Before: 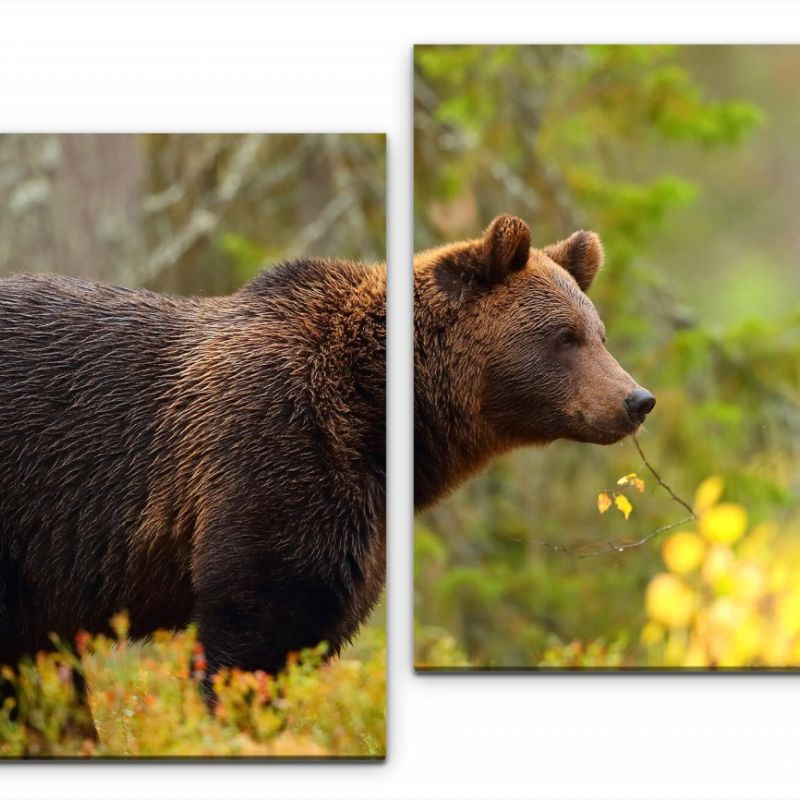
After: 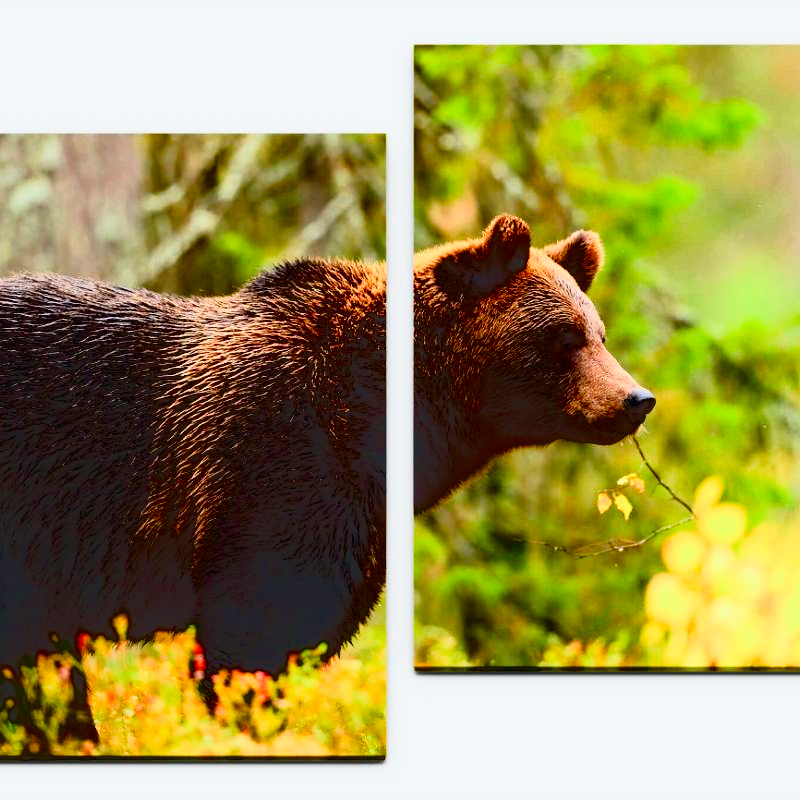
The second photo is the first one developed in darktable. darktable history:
tone equalizer: -8 EV -0.416 EV, -7 EV -0.427 EV, -6 EV -0.297 EV, -5 EV -0.23 EV, -3 EV 0.223 EV, -2 EV 0.309 EV, -1 EV 0.374 EV, +0 EV 0.432 EV, mask exposure compensation -0.505 EV
exposure: black level correction 0.045, exposure -0.233 EV, compensate highlight preservation false
contrast brightness saturation: contrast 0.2, brightness 0.169, saturation 0.228
filmic rgb: black relative exposure -7.08 EV, white relative exposure 5.36 EV, hardness 3.02, color science v5 (2021), contrast in shadows safe, contrast in highlights safe
tone curve: curves: ch0 [(0, 0) (0.139, 0.067) (0.319, 0.269) (0.498, 0.505) (0.725, 0.824) (0.864, 0.945) (0.985, 1)]; ch1 [(0, 0) (0.291, 0.197) (0.456, 0.426) (0.495, 0.488) (0.557, 0.578) (0.599, 0.644) (0.702, 0.786) (1, 1)]; ch2 [(0, 0) (0.125, 0.089) (0.353, 0.329) (0.447, 0.43) (0.557, 0.566) (0.63, 0.667) (1, 1)], color space Lab, independent channels, preserve colors none
